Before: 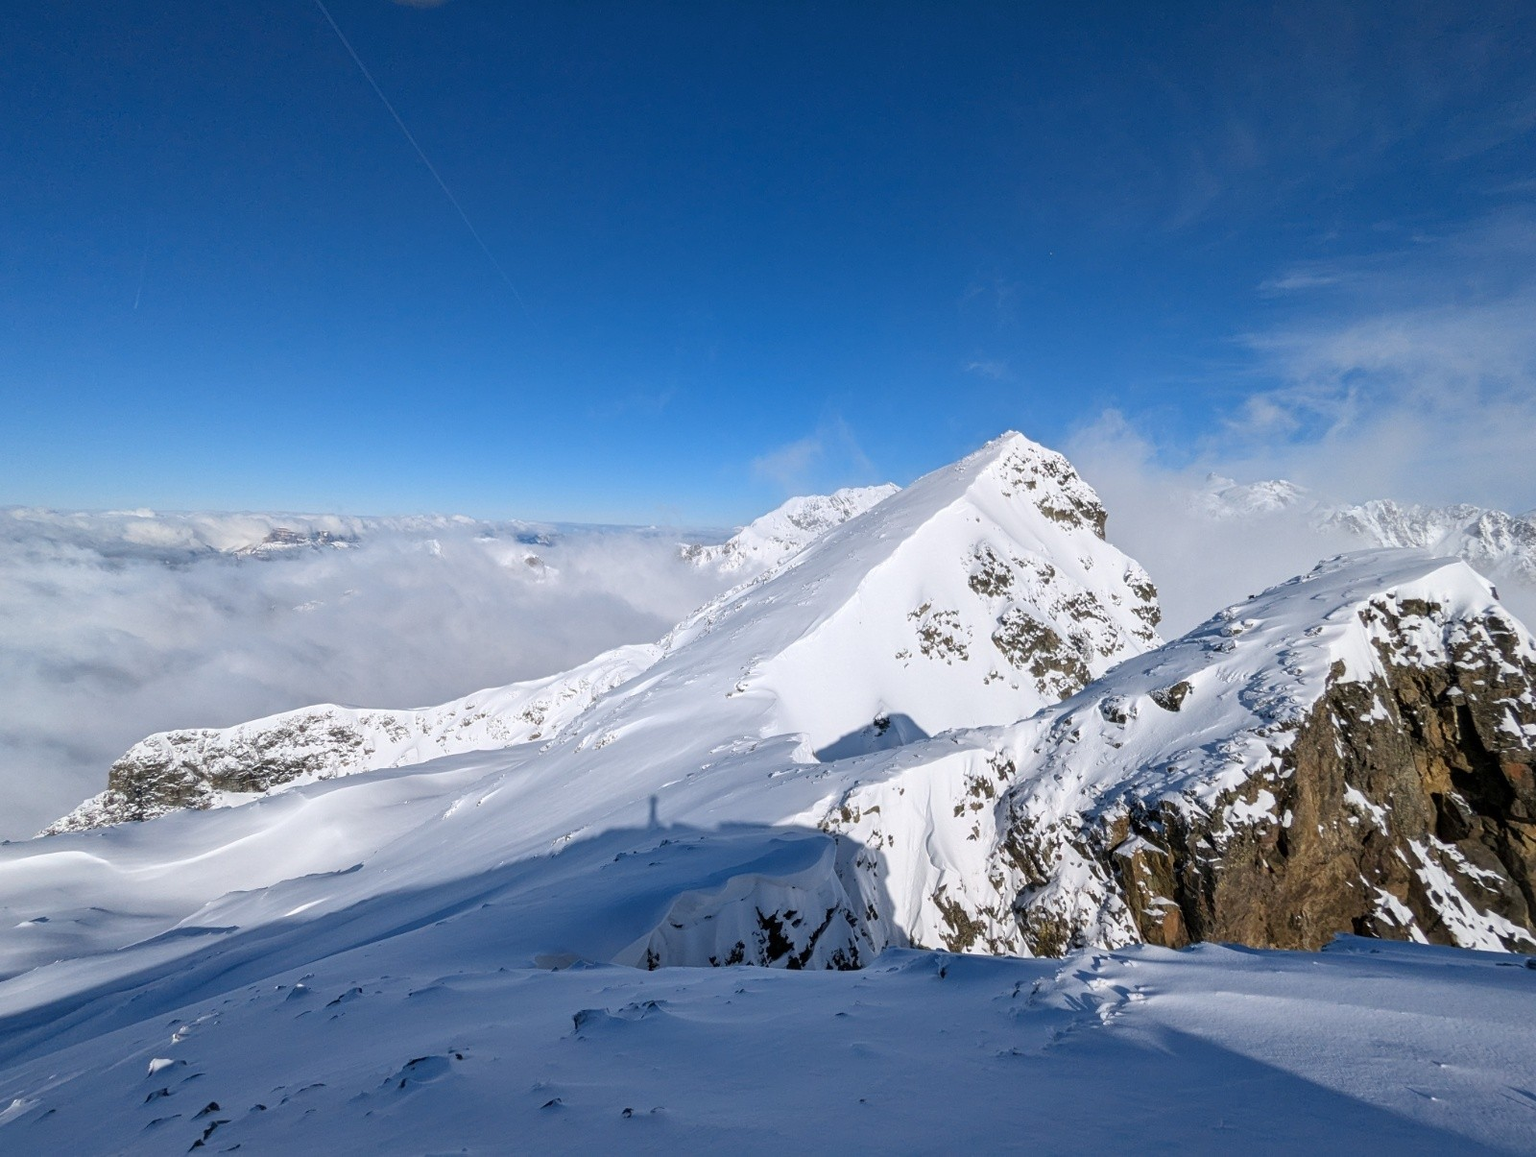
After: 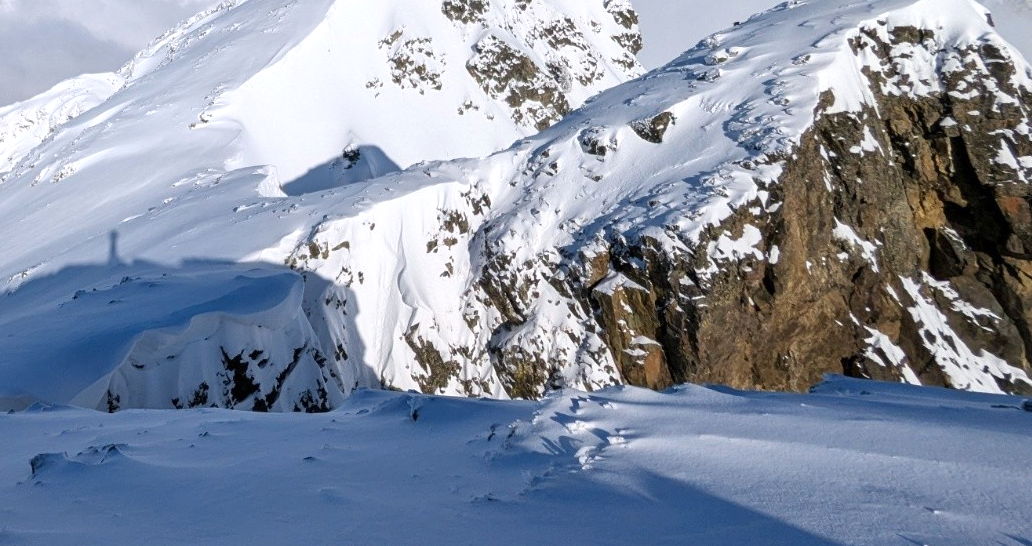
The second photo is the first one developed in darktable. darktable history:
exposure: exposure 0.201 EV, compensate highlight preservation false
crop and rotate: left 35.497%, top 49.656%, bottom 4.97%
